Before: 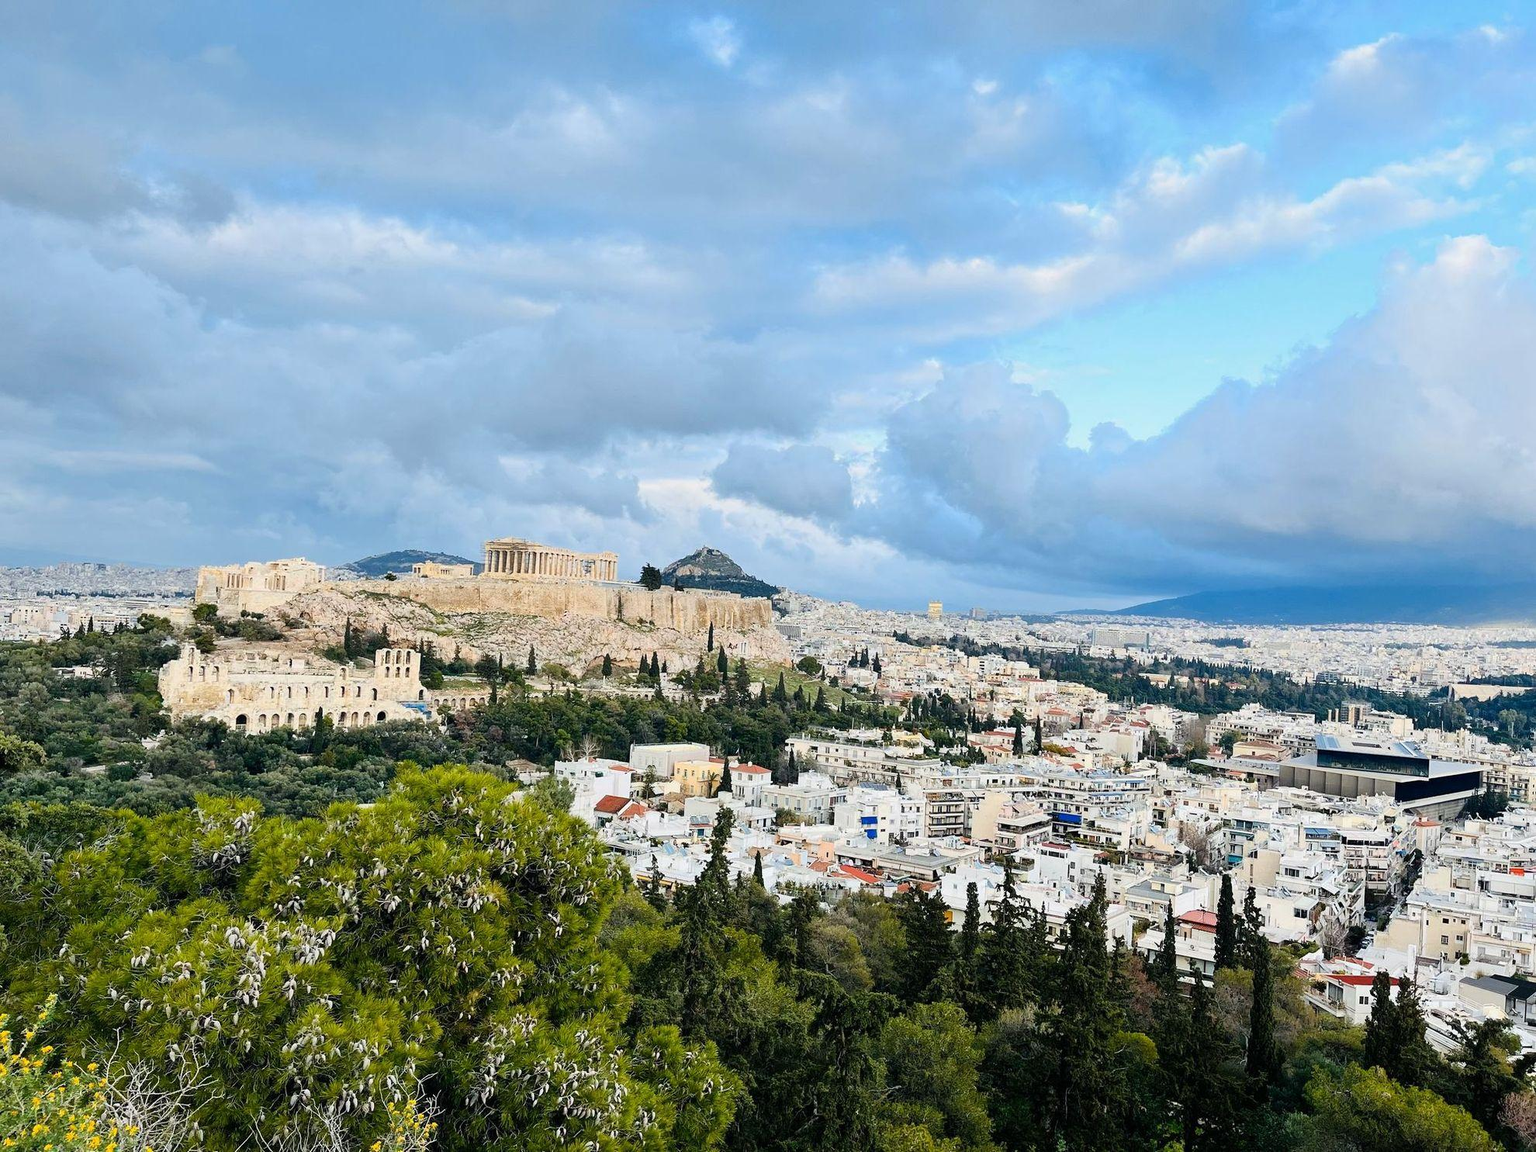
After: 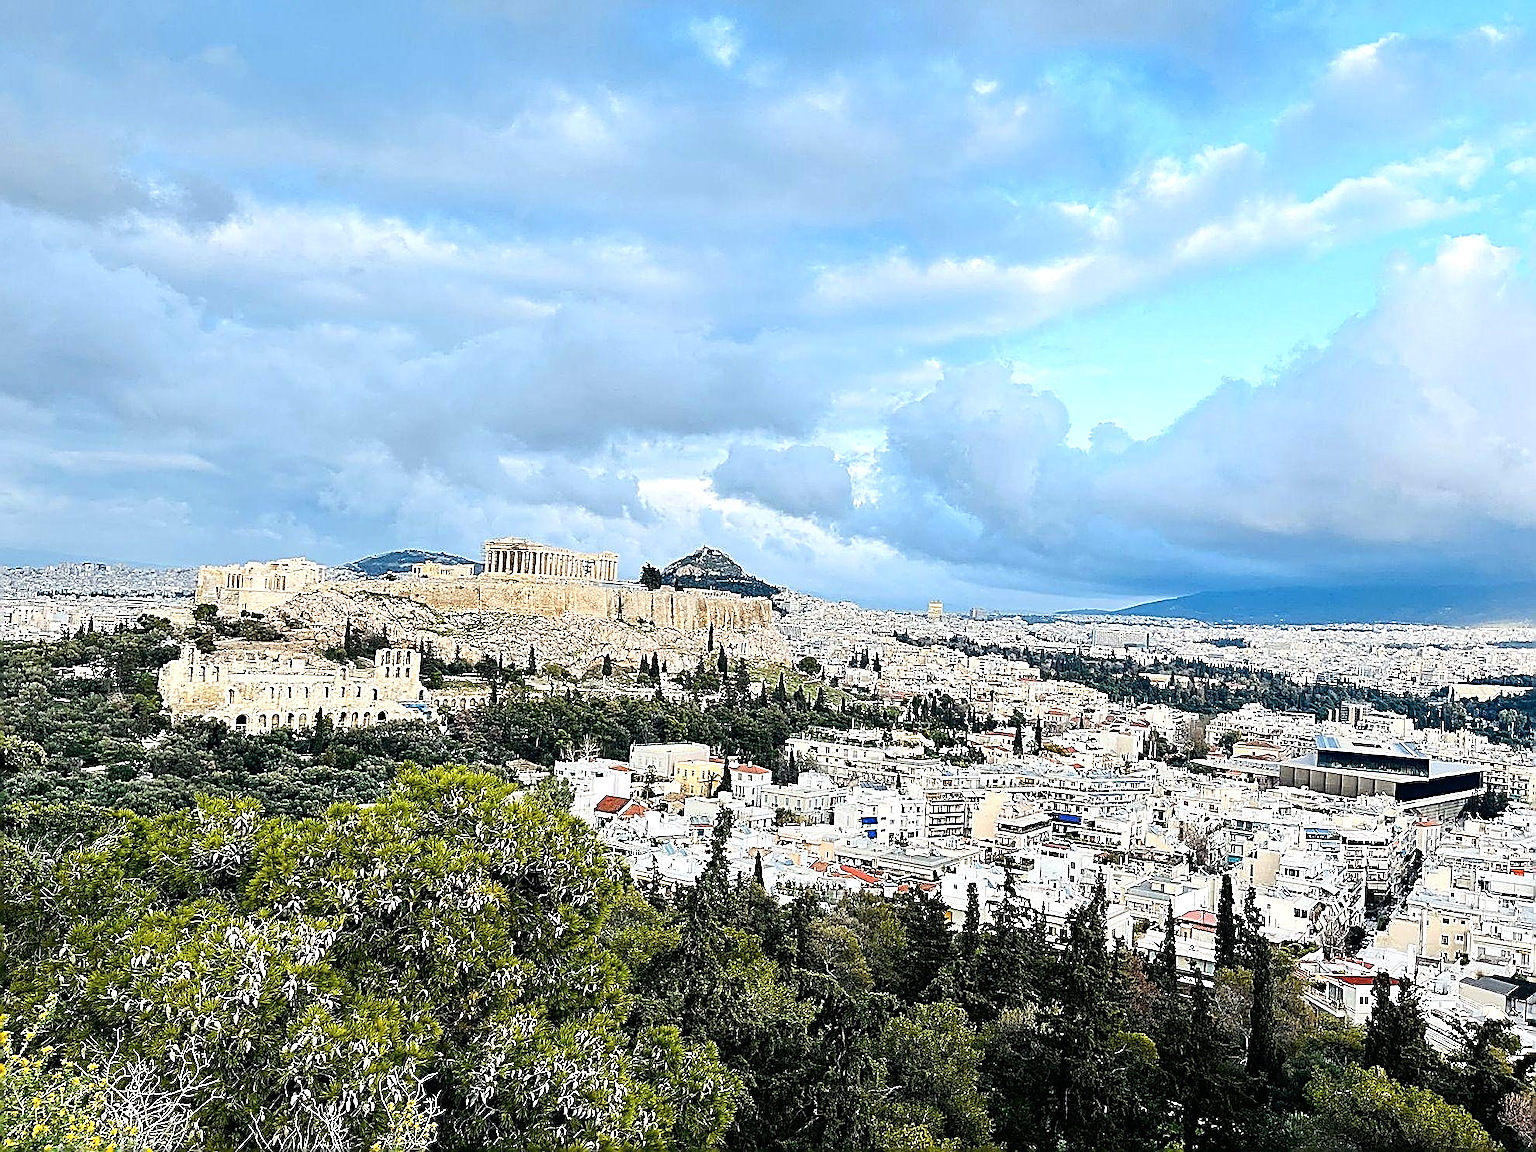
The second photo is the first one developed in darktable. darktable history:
sharpen: amount 2
tone equalizer: -8 EV -0.417 EV, -7 EV -0.389 EV, -6 EV -0.333 EV, -5 EV -0.222 EV, -3 EV 0.222 EV, -2 EV 0.333 EV, -1 EV 0.389 EV, +0 EV 0.417 EV, edges refinement/feathering 500, mask exposure compensation -1.57 EV, preserve details no
